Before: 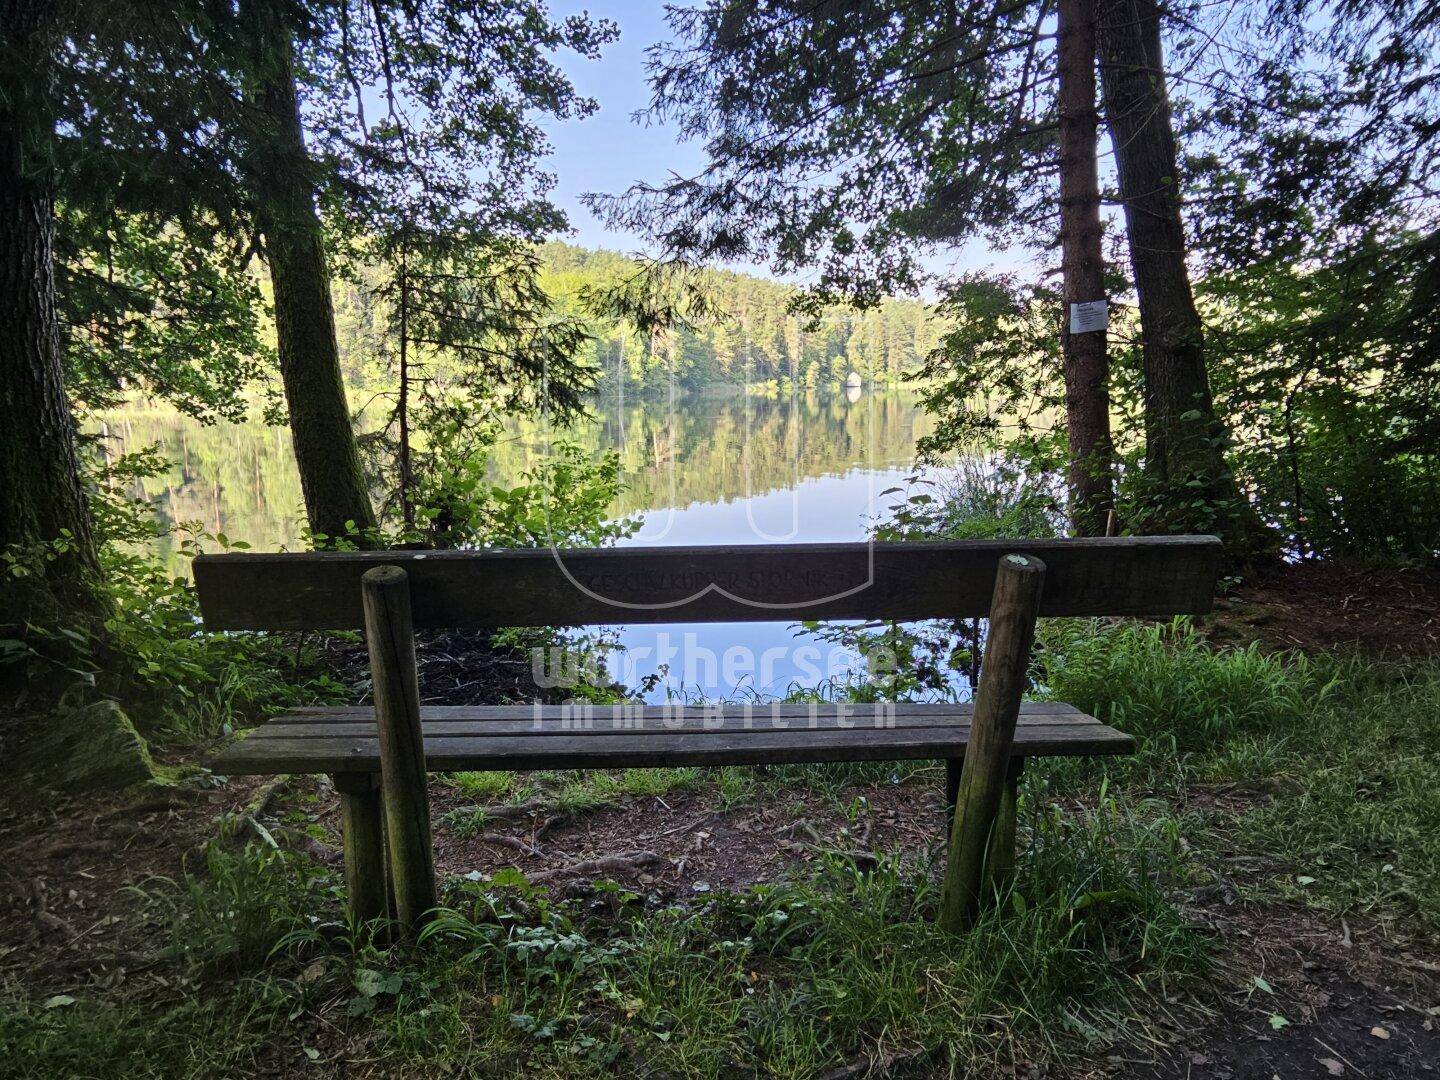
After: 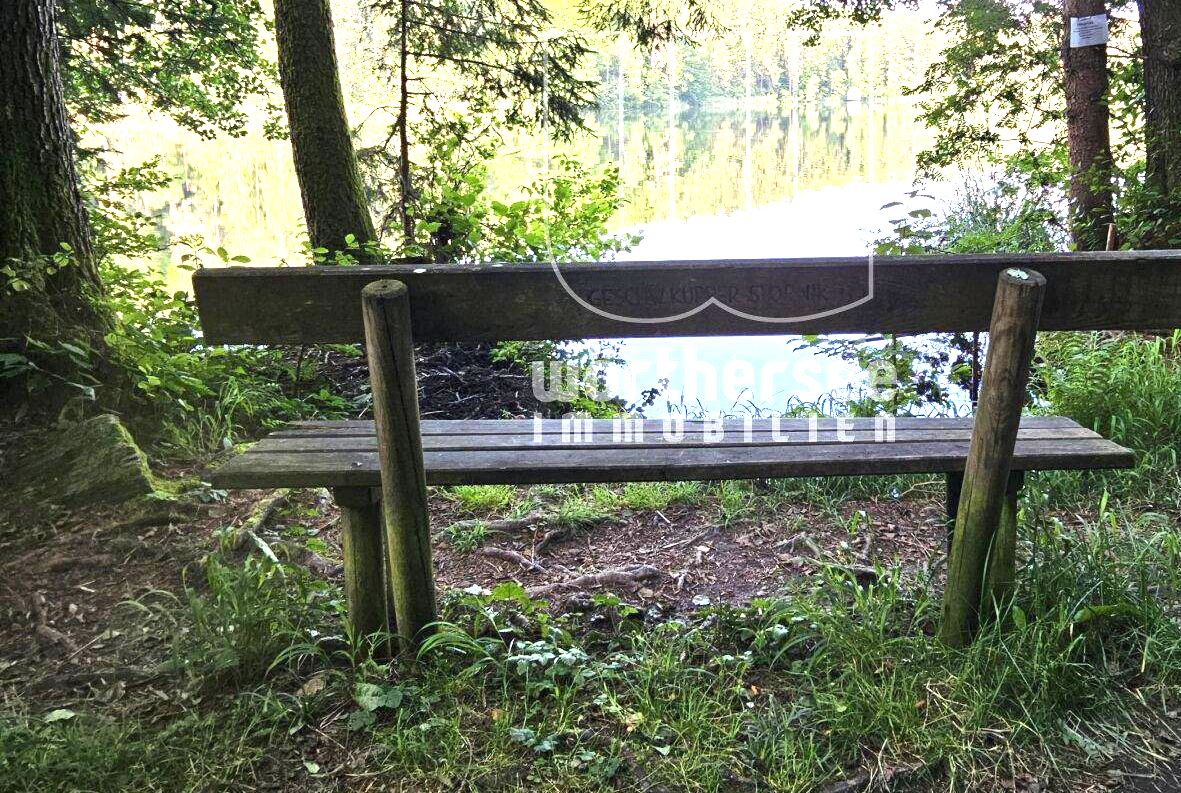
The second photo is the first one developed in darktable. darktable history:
exposure: black level correction 0, exposure 1.45 EV, compensate exposure bias true, compensate highlight preservation false
crop: top 26.531%, right 17.959%
